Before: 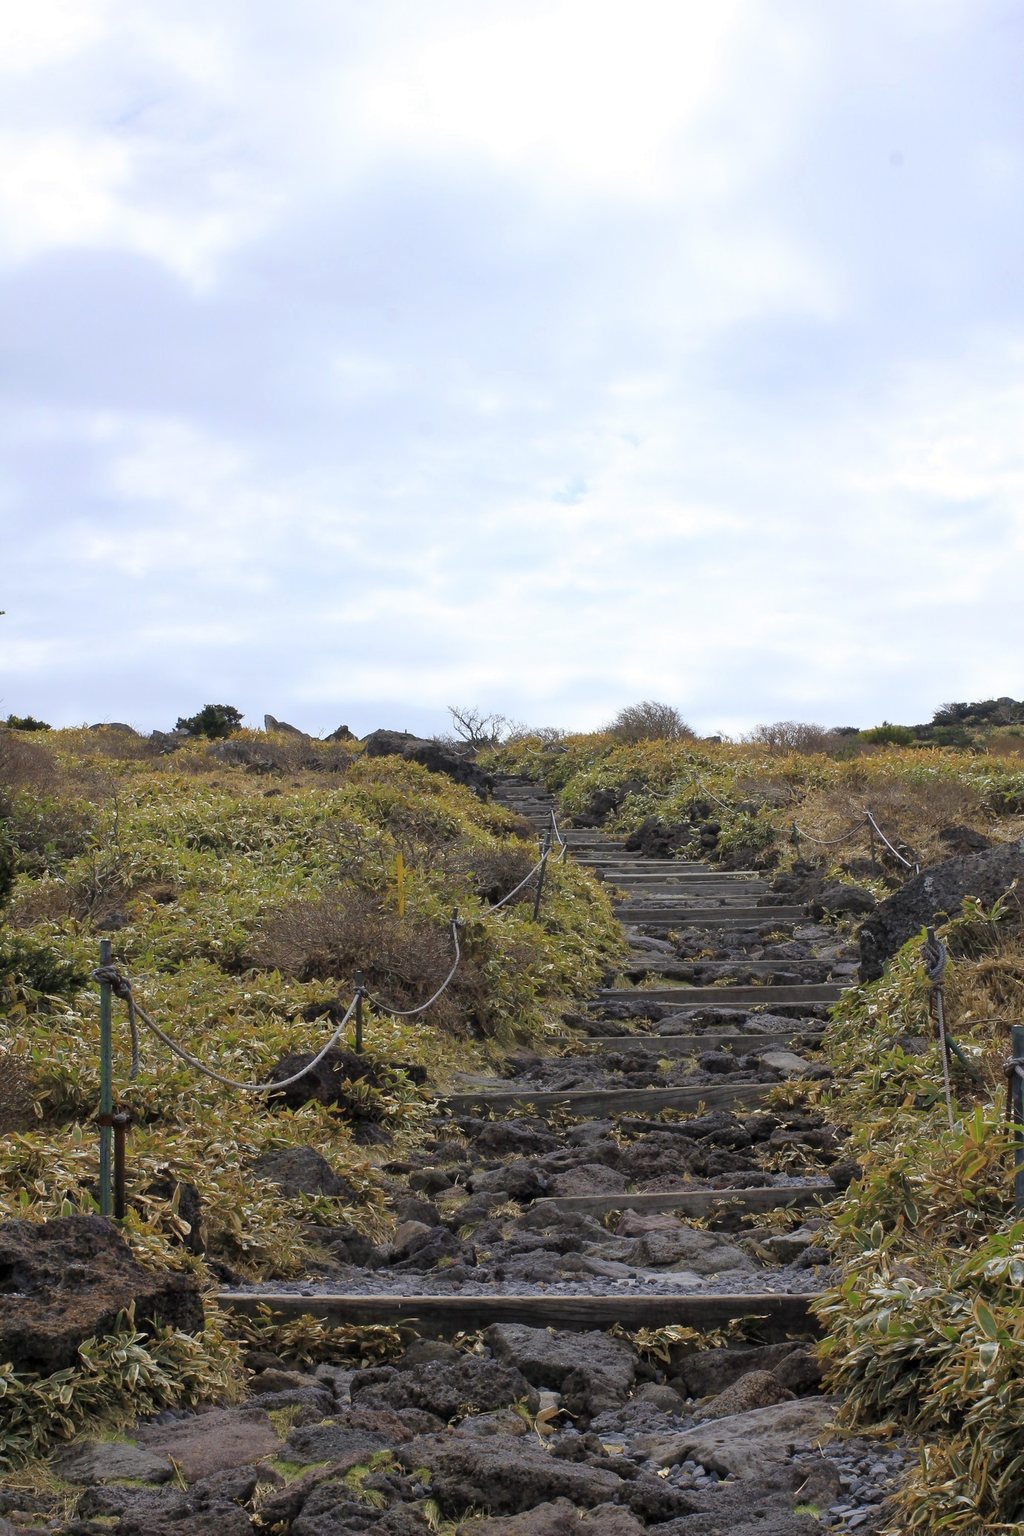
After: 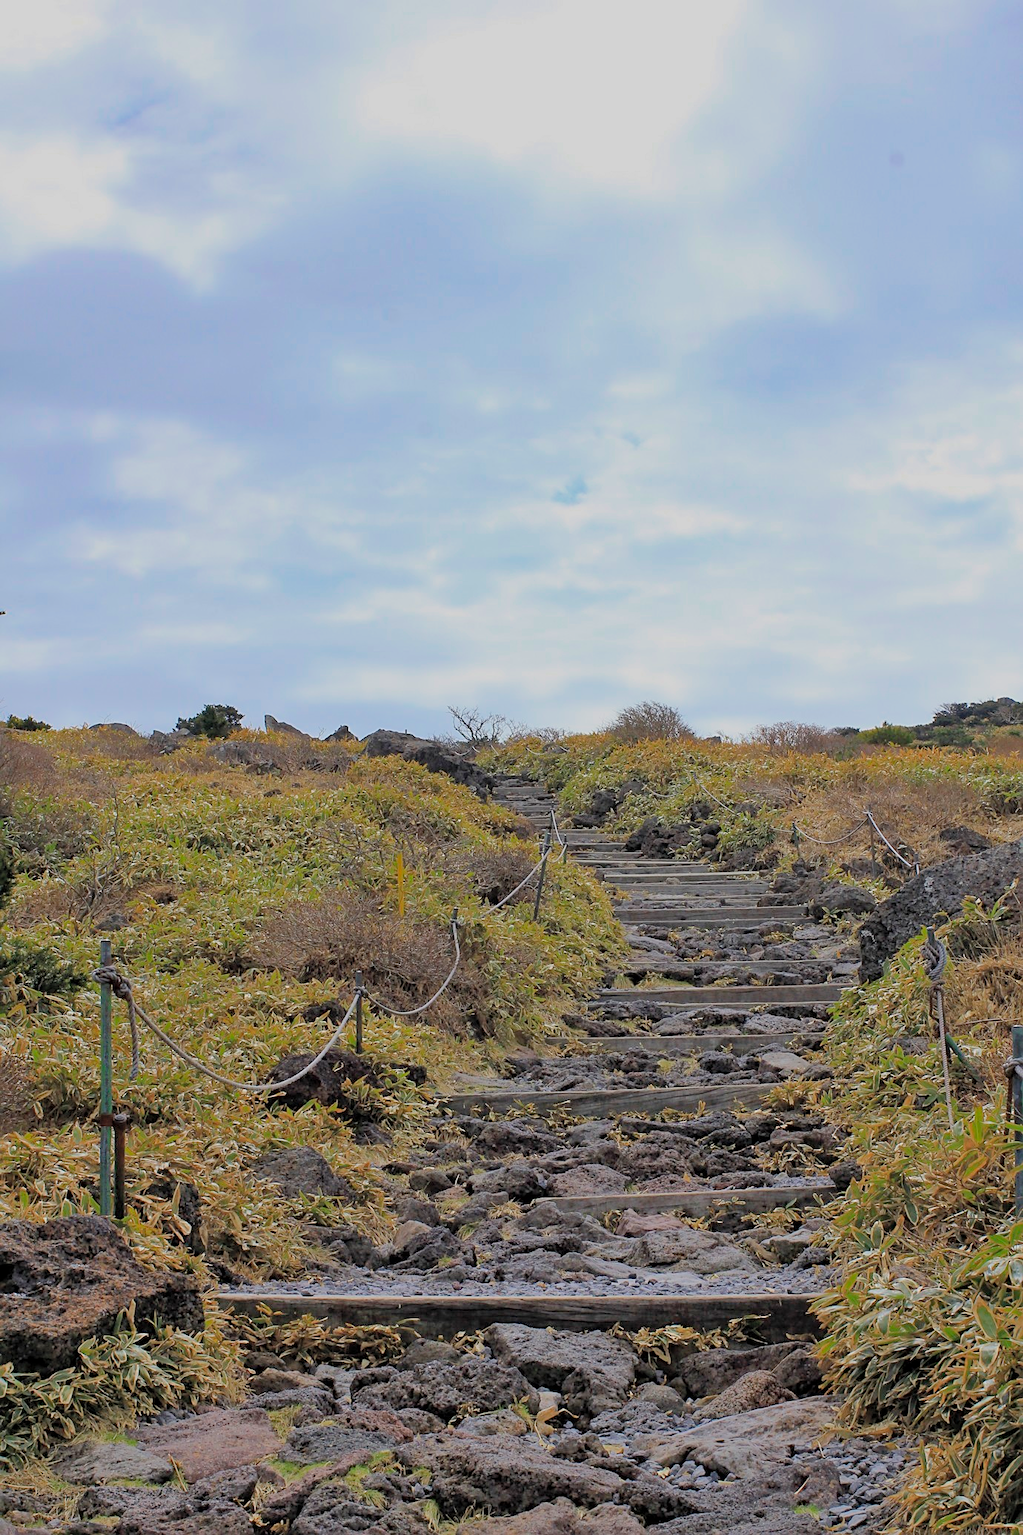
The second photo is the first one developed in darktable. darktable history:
sharpen: on, module defaults
global tonemap: drago (0.7, 100)
color zones: curves: ch0 [(0, 0.444) (0.143, 0.442) (0.286, 0.441) (0.429, 0.441) (0.571, 0.441) (0.714, 0.441) (0.857, 0.442) (1, 0.444)]
shadows and highlights: soften with gaussian
haze removal: compatibility mode true, adaptive false
